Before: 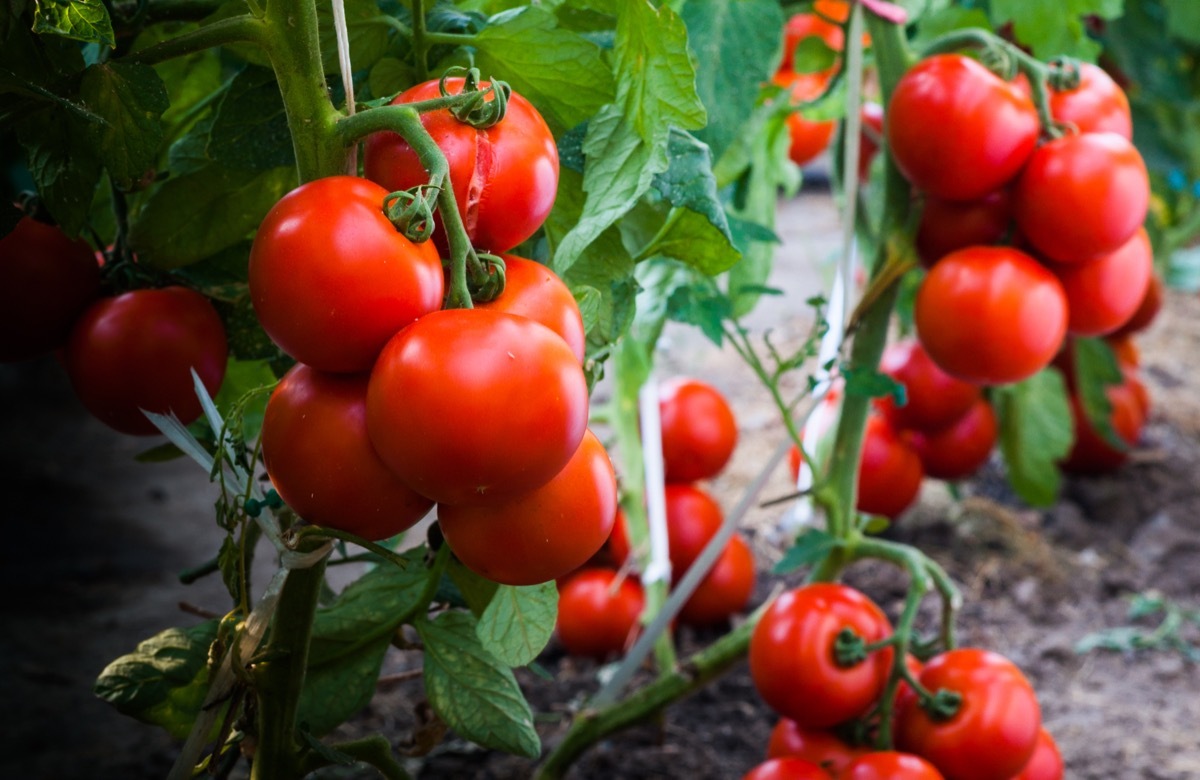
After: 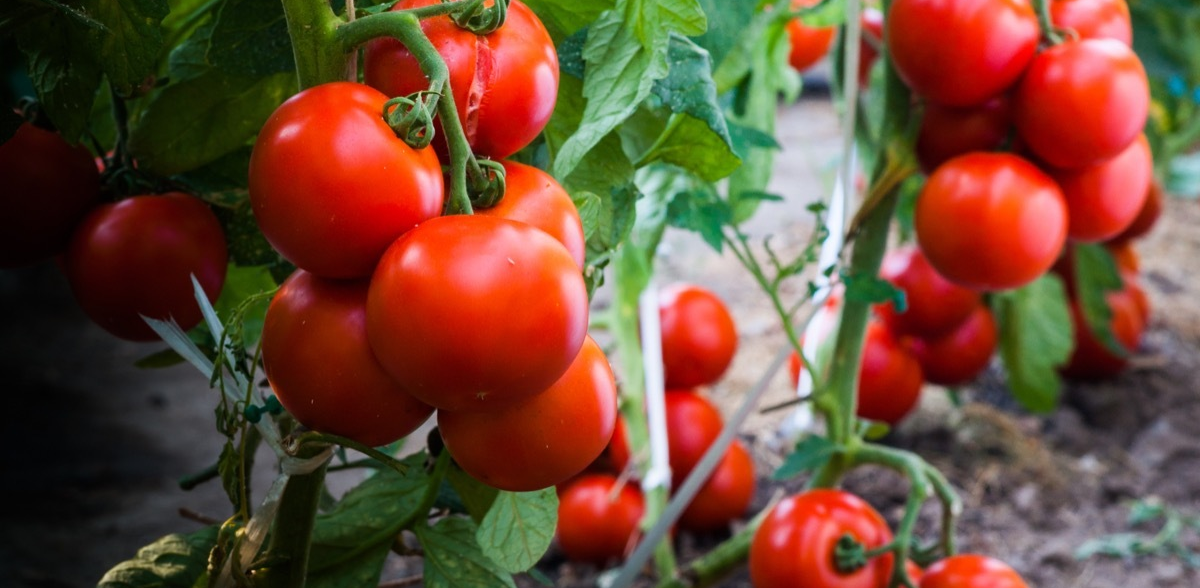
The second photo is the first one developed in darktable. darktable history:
crop and rotate: top 12.157%, bottom 12.412%
